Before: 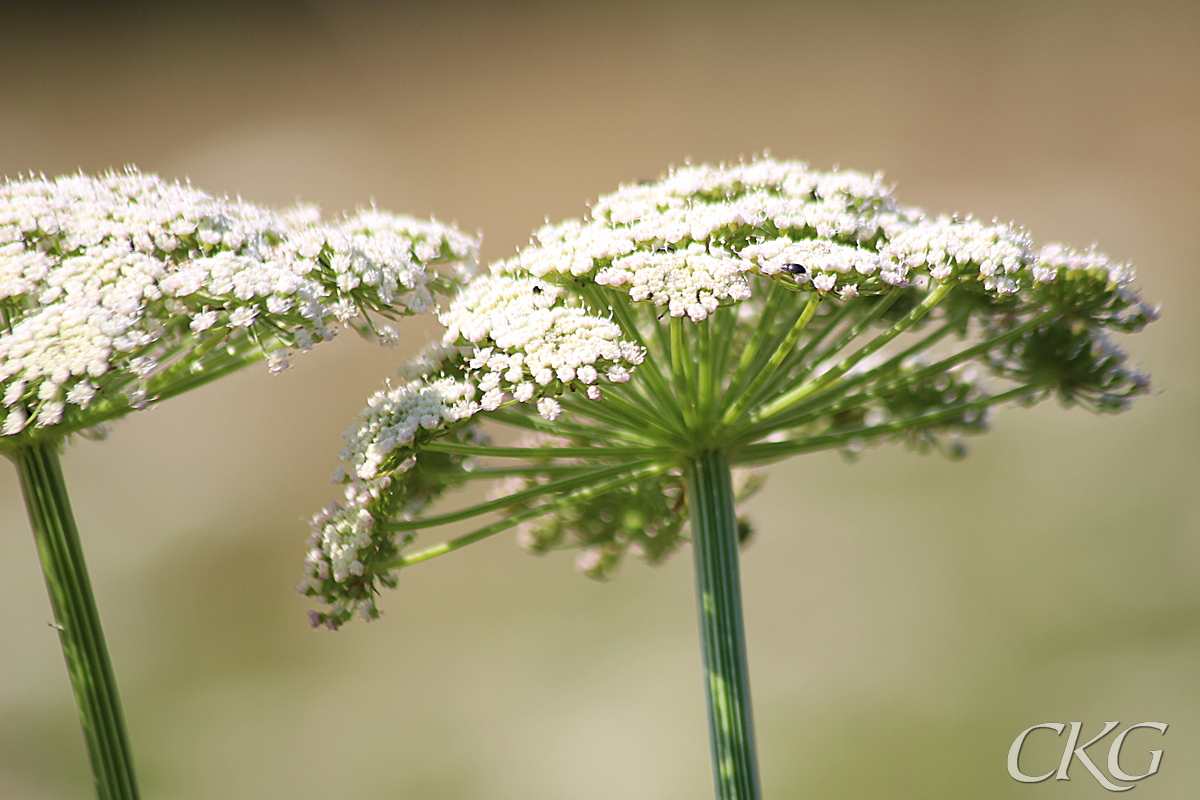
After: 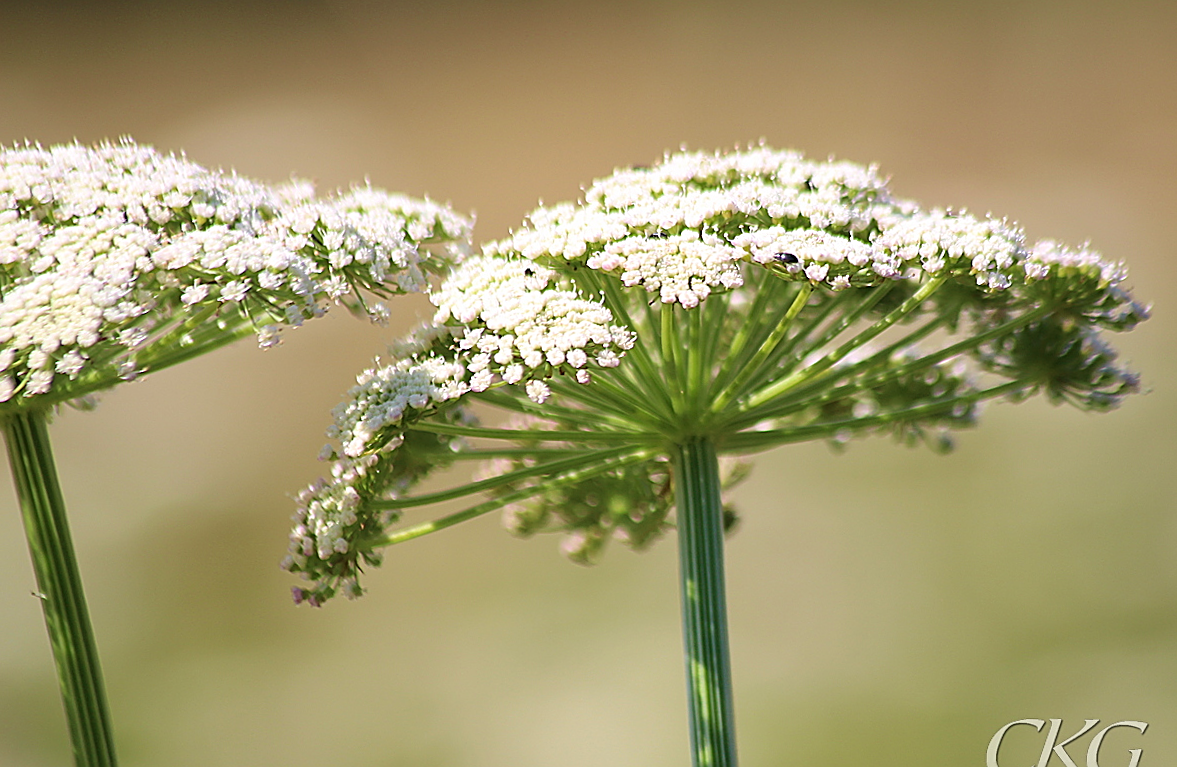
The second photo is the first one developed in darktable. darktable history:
velvia: on, module defaults
sharpen: on, module defaults
rotate and perspective: rotation 1.57°, crop left 0.018, crop right 0.982, crop top 0.039, crop bottom 0.961
